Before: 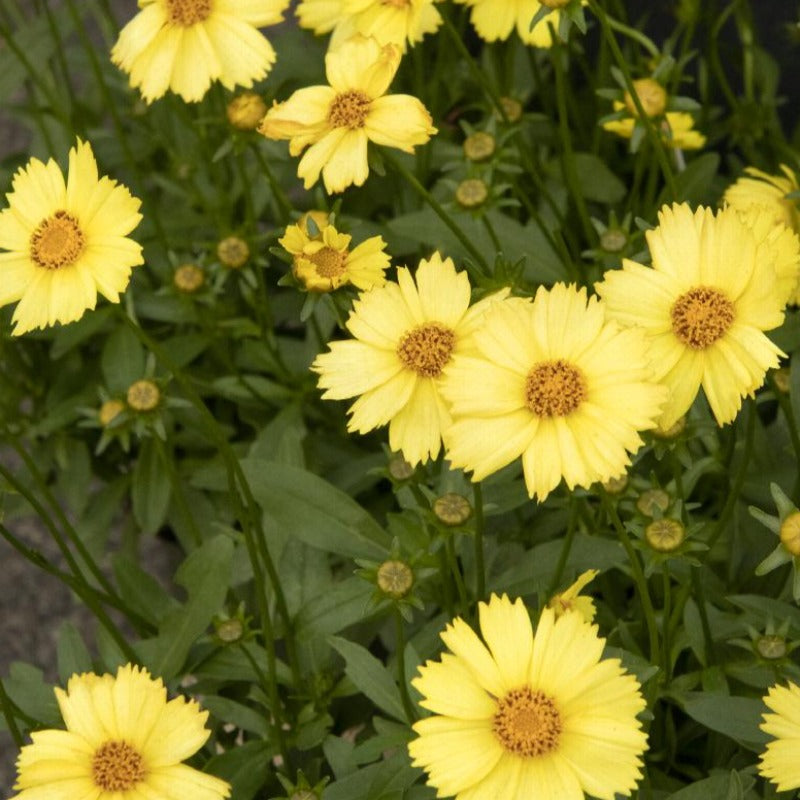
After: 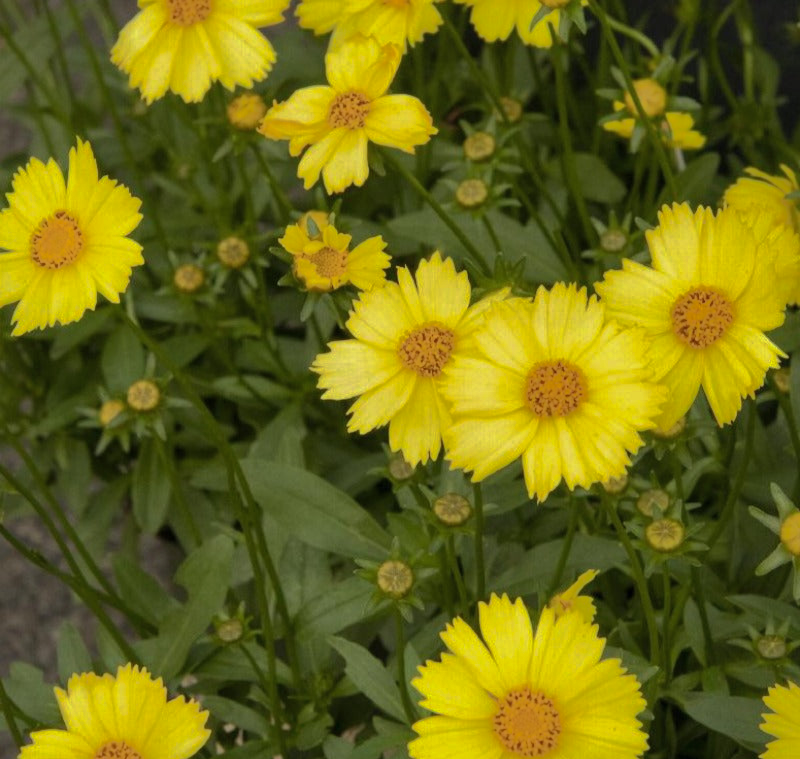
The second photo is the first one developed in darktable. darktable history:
crop and rotate: top 0%, bottom 5.097%
shadows and highlights: shadows 25, highlights -70
